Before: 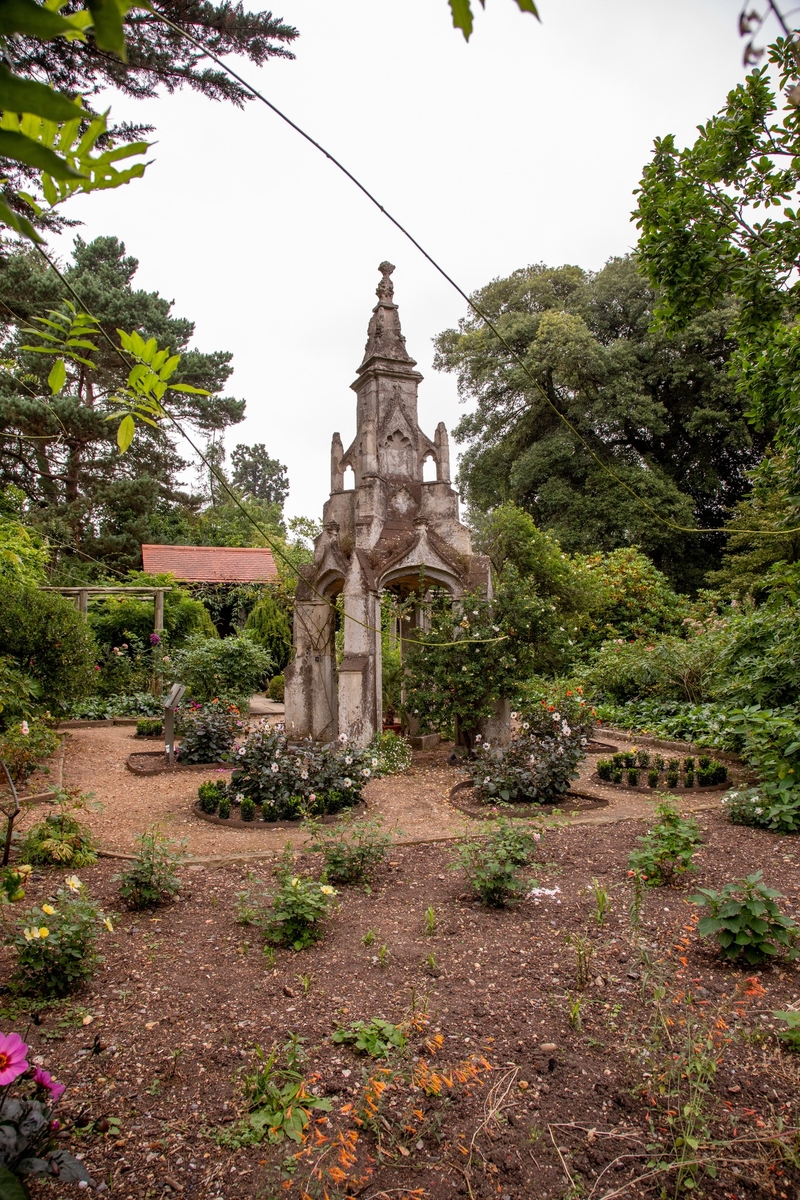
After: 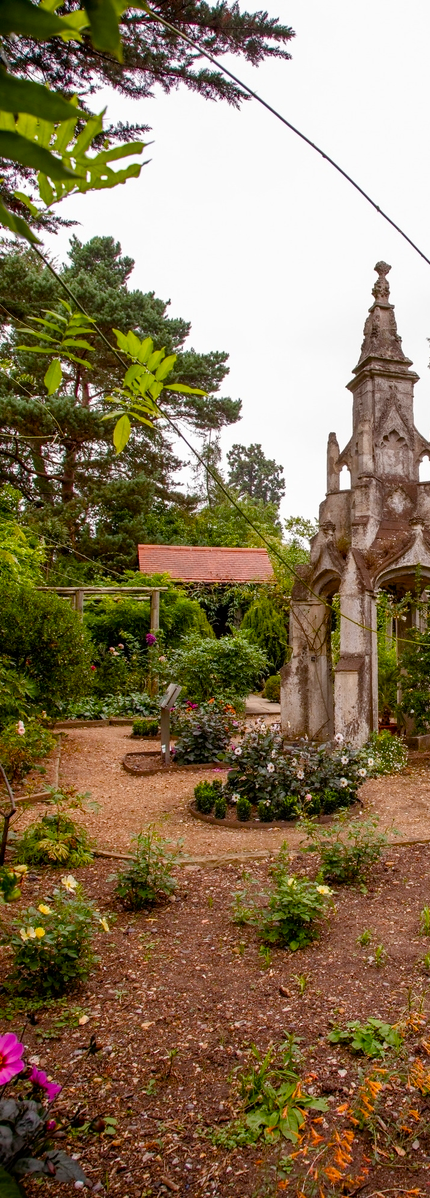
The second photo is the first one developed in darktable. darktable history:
crop: left 0.587%, right 45.588%, bottom 0.086%
contrast brightness saturation: contrast 0.03, brightness -0.04
color balance rgb: perceptual saturation grading › global saturation 35%, perceptual saturation grading › highlights -30%, perceptual saturation grading › shadows 35%, perceptual brilliance grading › global brilliance 3%, perceptual brilliance grading › highlights -3%, perceptual brilliance grading › shadows 3%
